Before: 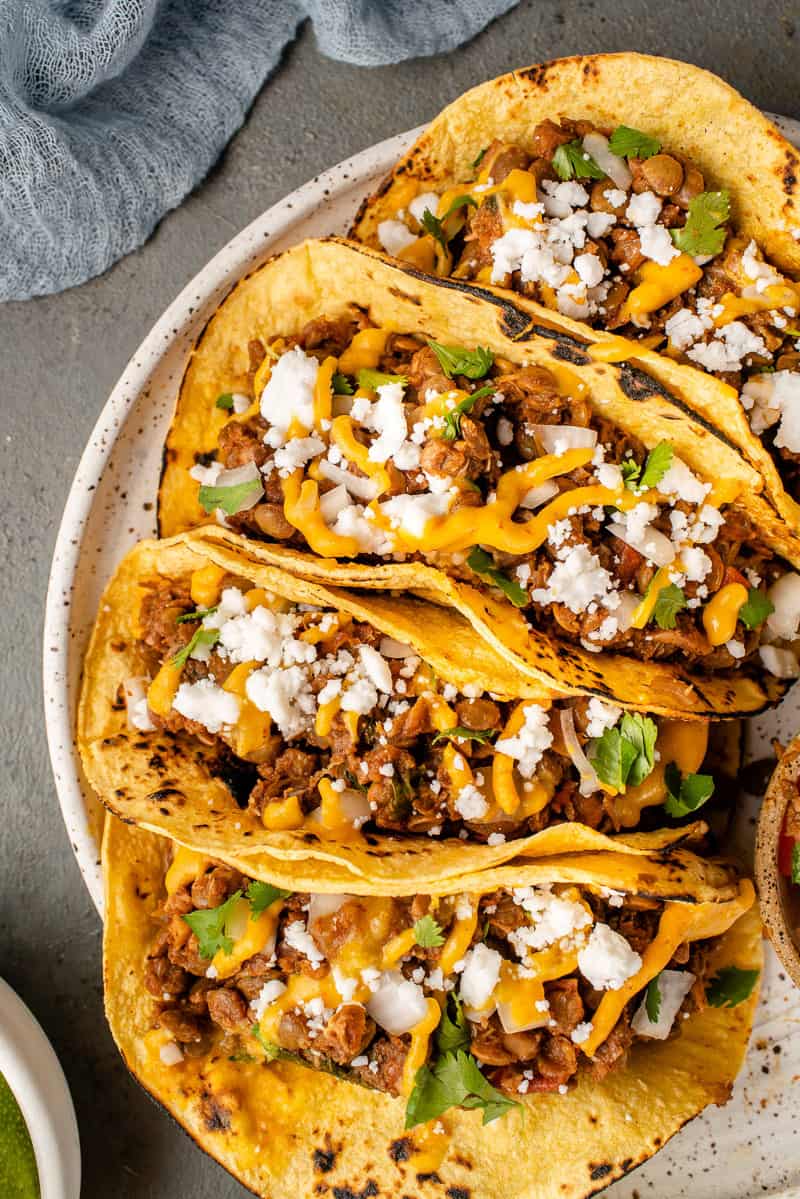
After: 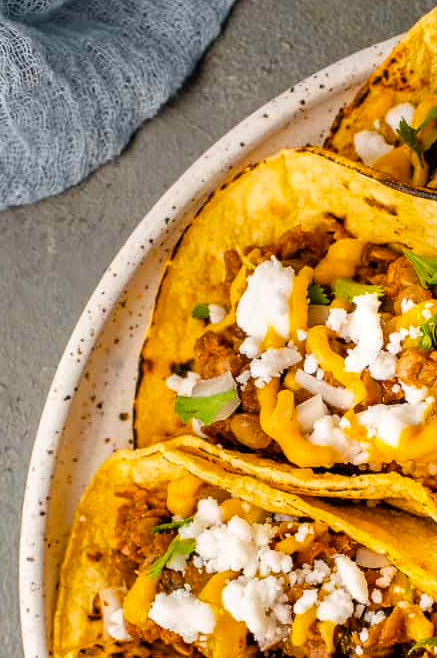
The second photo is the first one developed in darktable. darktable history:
crop and rotate: left 3.047%, top 7.509%, right 42.236%, bottom 37.598%
color balance rgb: perceptual saturation grading › global saturation 30%
